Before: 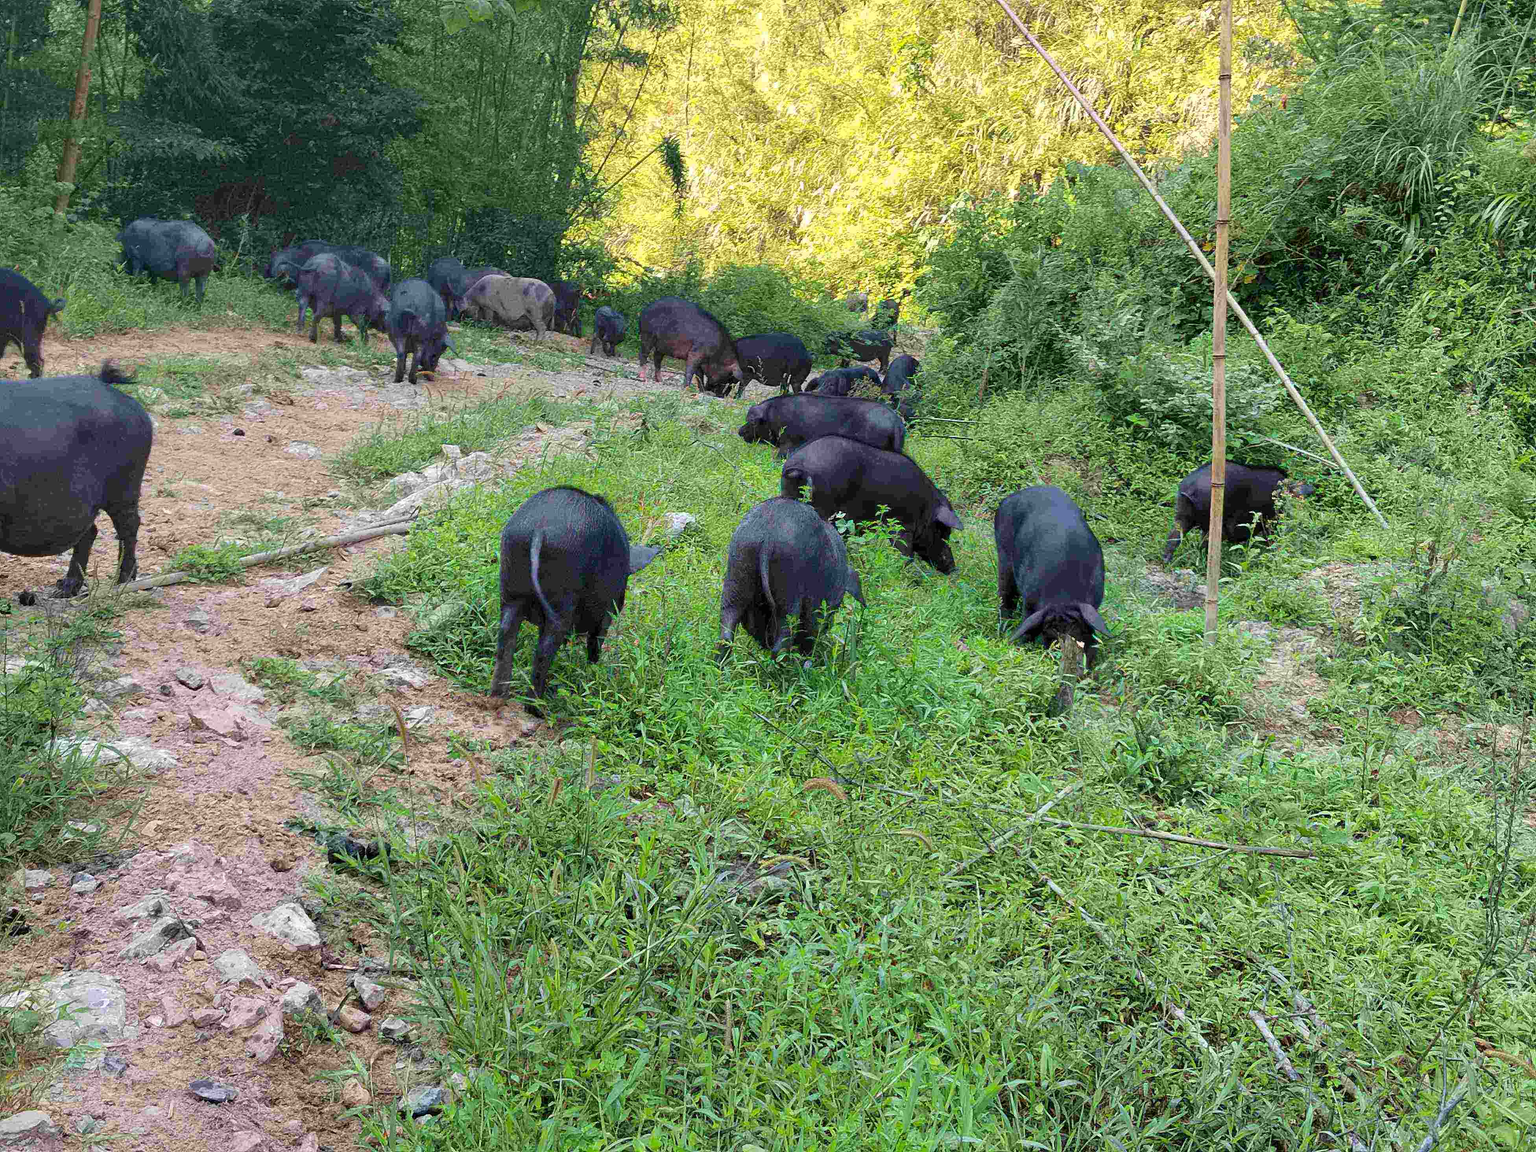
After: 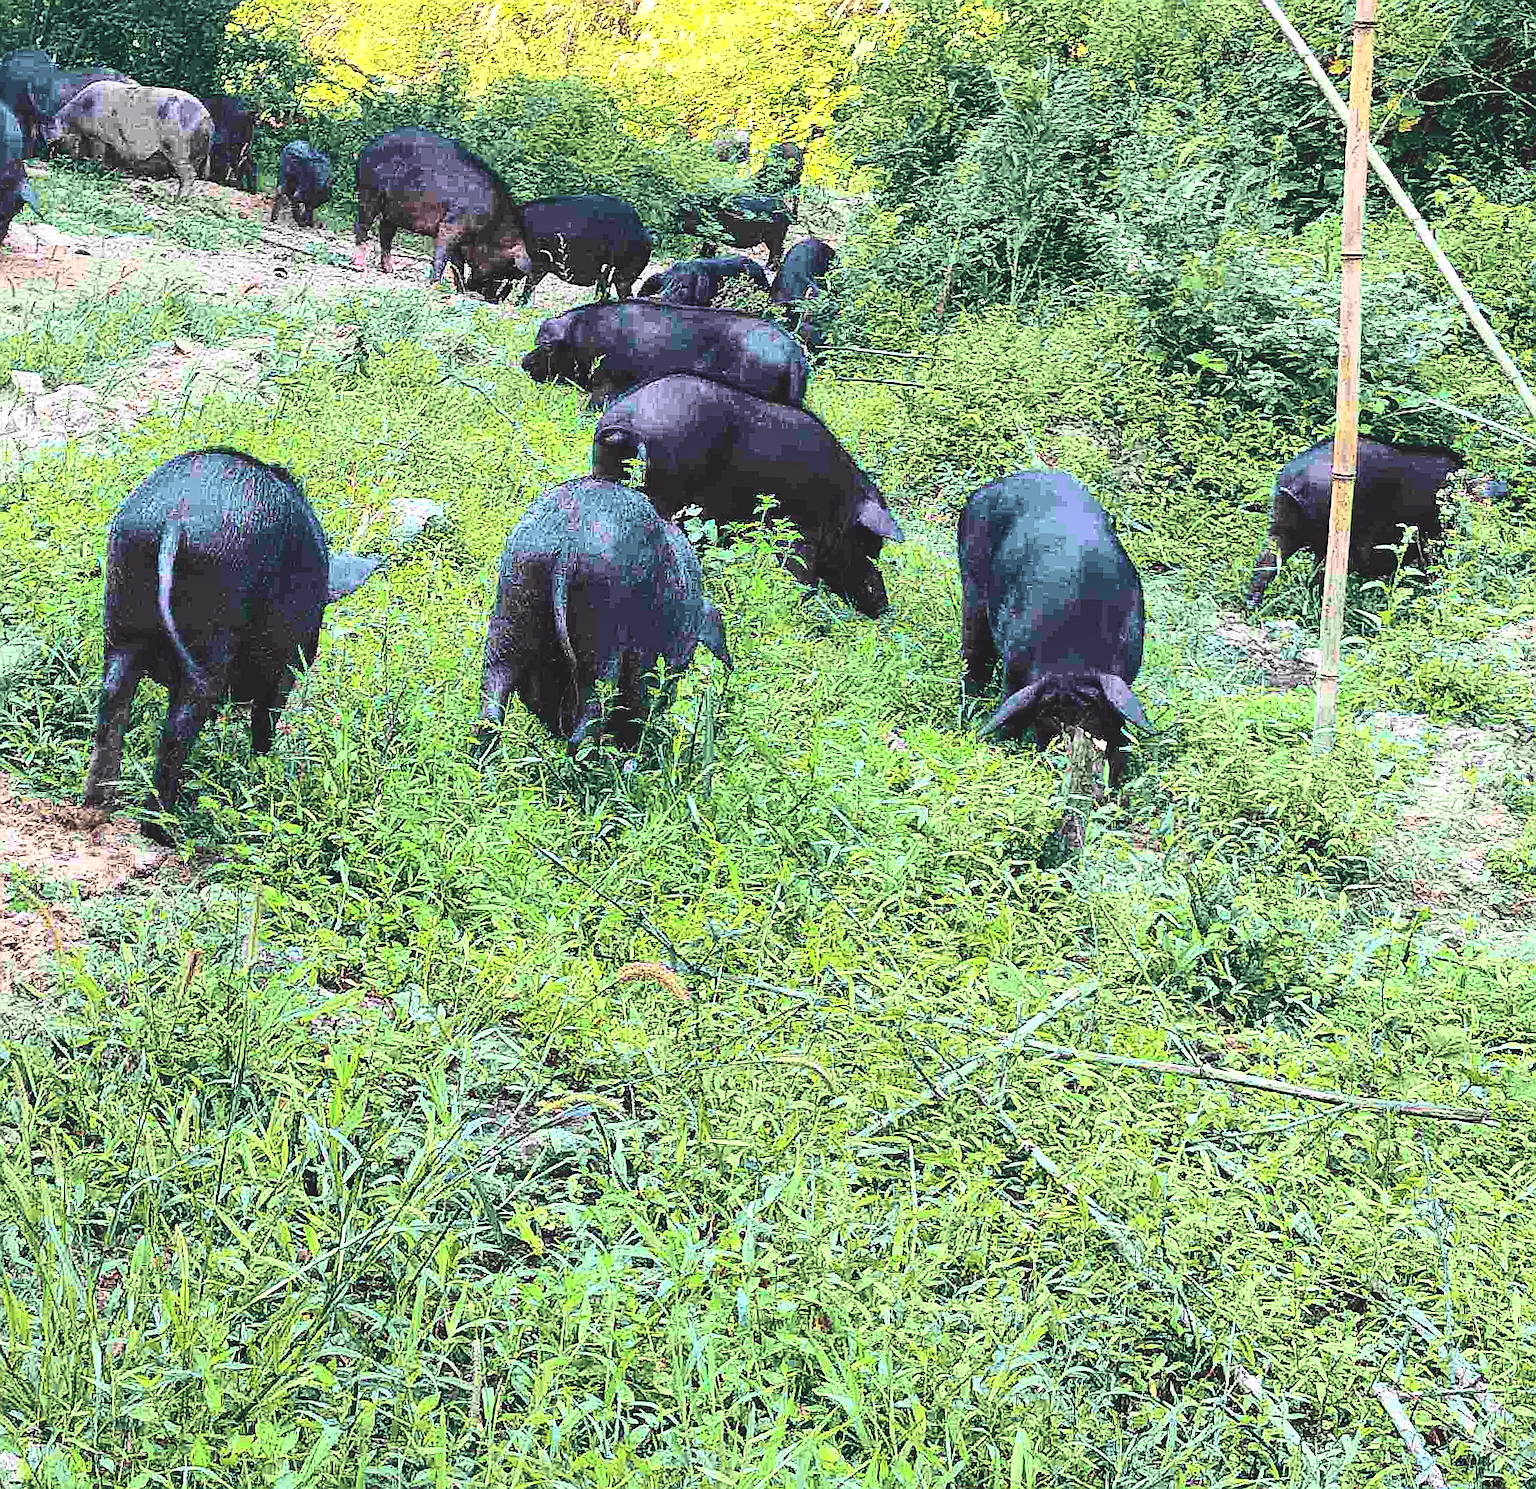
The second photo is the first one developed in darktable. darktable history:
rotate and perspective: rotation 1.57°, crop left 0.018, crop right 0.982, crop top 0.039, crop bottom 0.961
sharpen: radius 1.4, amount 1.25, threshold 0.7
tone equalizer: -8 EV -0.75 EV, -7 EV -0.7 EV, -6 EV -0.6 EV, -5 EV -0.4 EV, -3 EV 0.4 EV, -2 EV 0.6 EV, -1 EV 0.7 EV, +0 EV 0.75 EV, edges refinement/feathering 500, mask exposure compensation -1.57 EV, preserve details no
exposure: black level correction -0.041, exposure 0.064 EV, compensate highlight preservation false
crop and rotate: left 28.256%, top 17.734%, right 12.656%, bottom 3.573%
tone curve: curves: ch0 [(0, 0.031) (0.139, 0.084) (0.311, 0.278) (0.495, 0.544) (0.718, 0.816) (0.841, 0.909) (1, 0.967)]; ch1 [(0, 0) (0.272, 0.249) (0.388, 0.385) (0.479, 0.456) (0.495, 0.497) (0.538, 0.55) (0.578, 0.595) (0.707, 0.778) (1, 1)]; ch2 [(0, 0) (0.125, 0.089) (0.353, 0.329) (0.443, 0.408) (0.502, 0.495) (0.56, 0.553) (0.608, 0.631) (1, 1)], color space Lab, independent channels, preserve colors none
local contrast: mode bilateral grid, contrast 20, coarseness 50, detail 141%, midtone range 0.2
